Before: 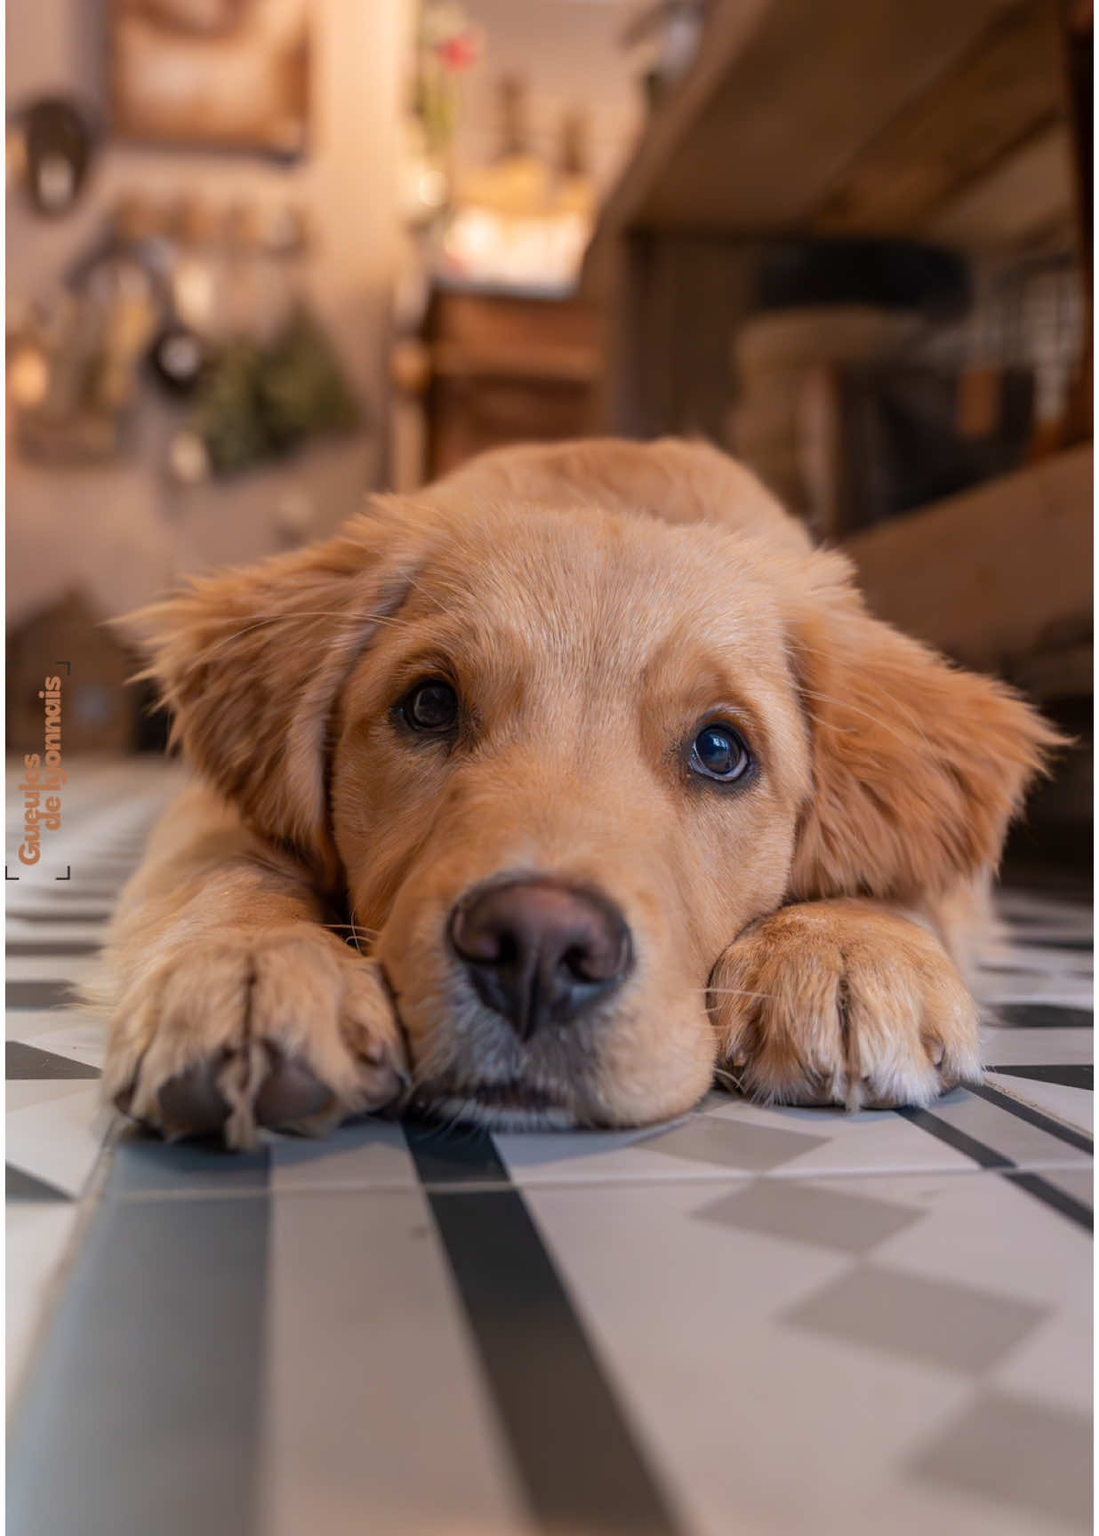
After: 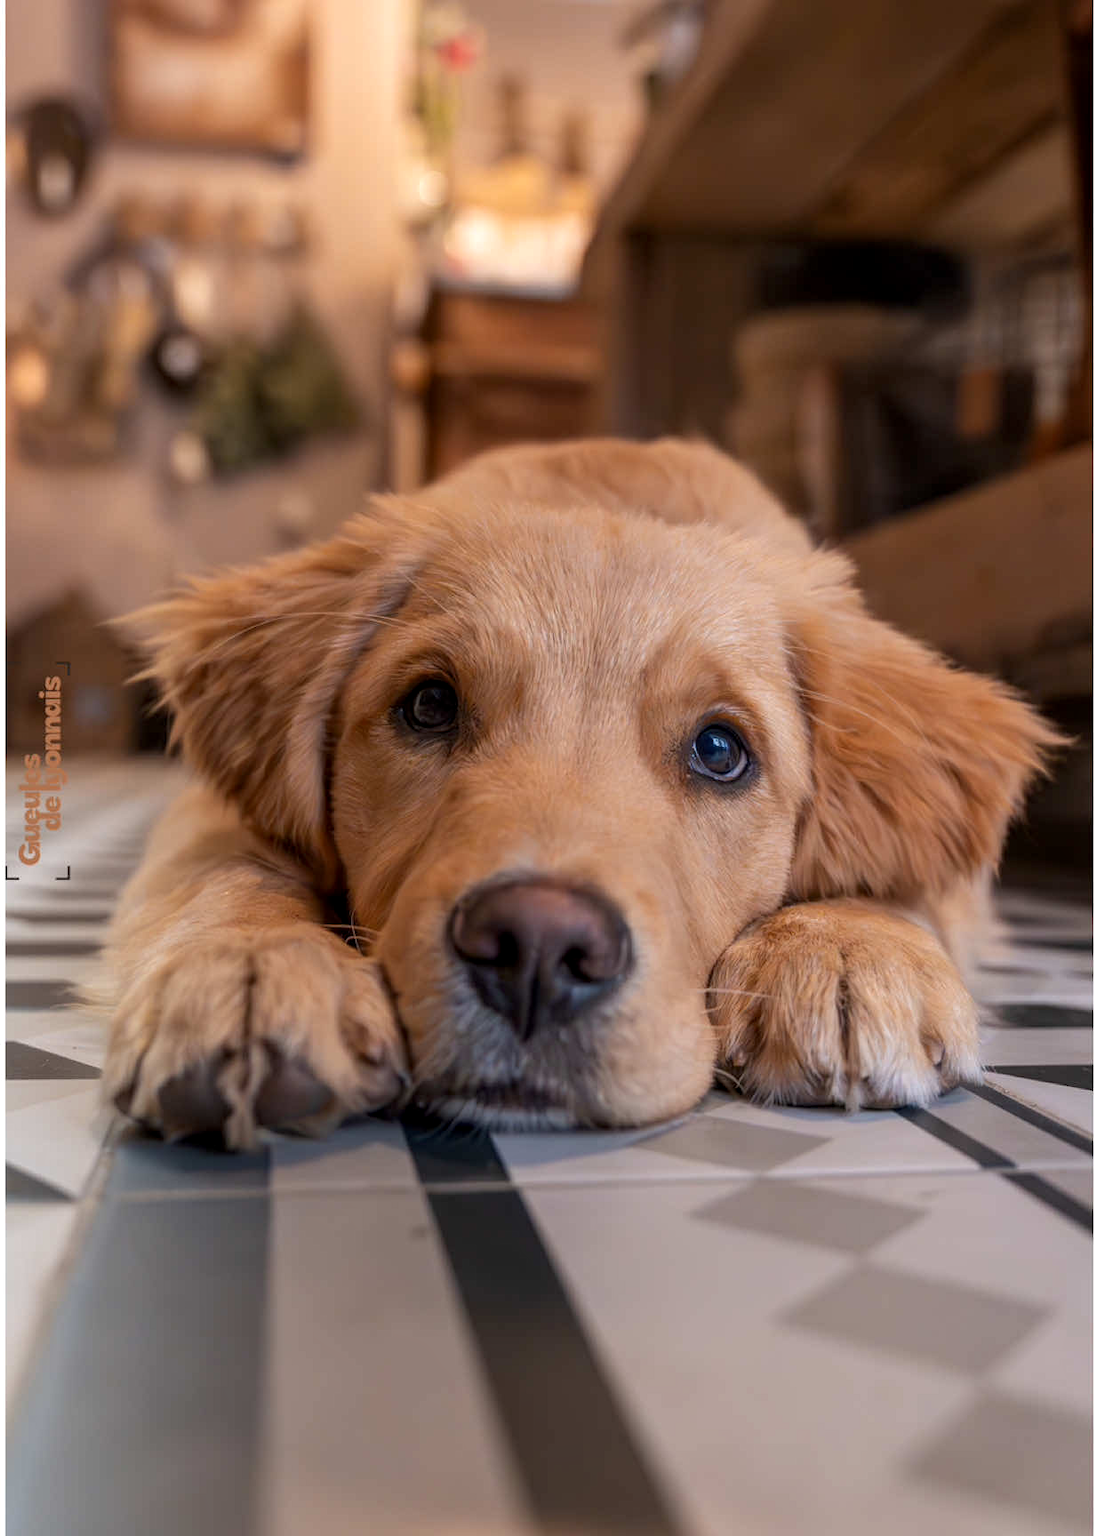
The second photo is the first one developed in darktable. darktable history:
local contrast: highlights 104%, shadows 102%, detail 120%, midtone range 0.2
